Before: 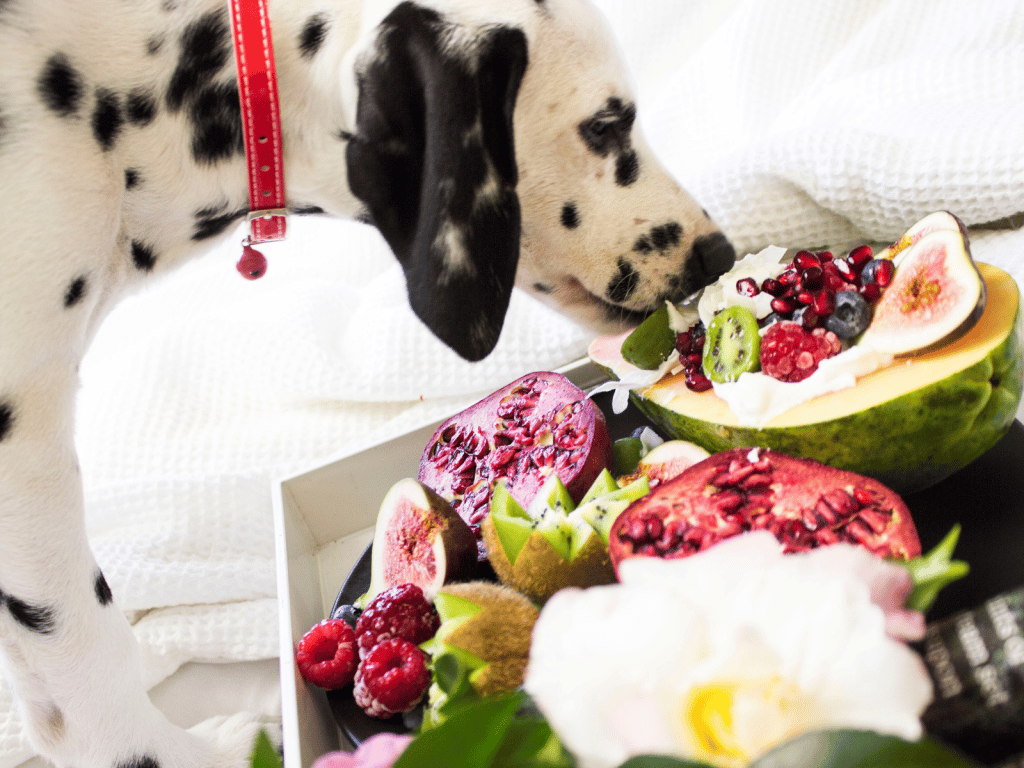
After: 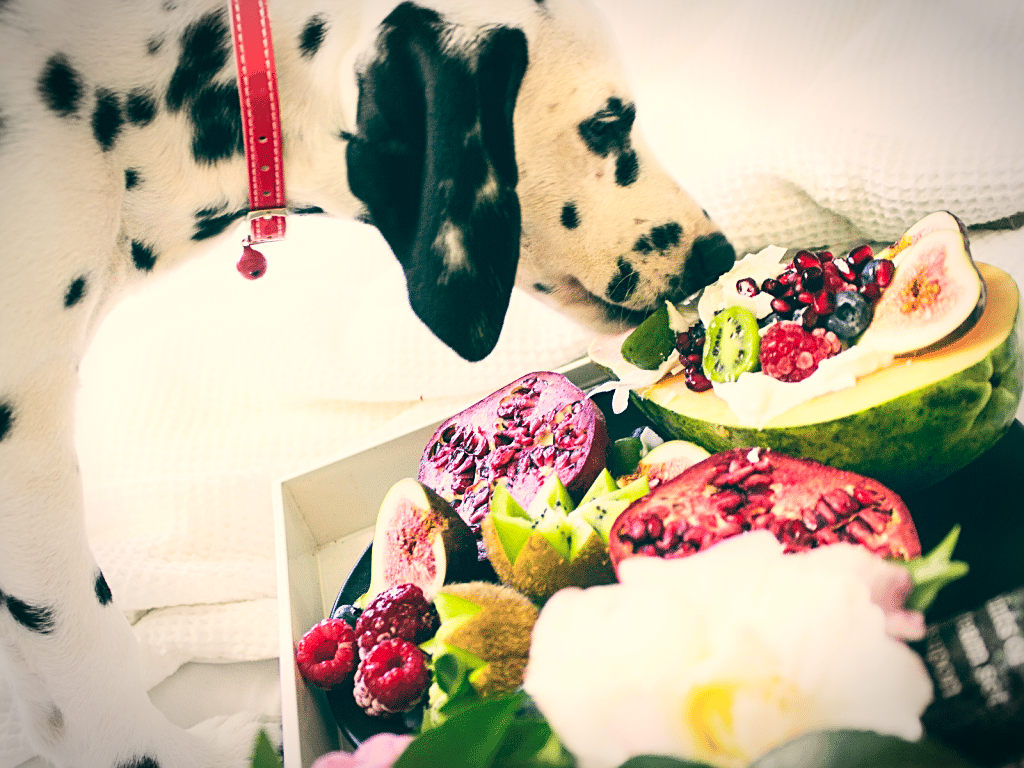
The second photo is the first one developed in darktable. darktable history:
sharpen: on, module defaults
vignetting: automatic ratio true
color balance: lift [1.005, 0.99, 1.007, 1.01], gamma [1, 0.979, 1.011, 1.021], gain [0.923, 1.098, 1.025, 0.902], input saturation 90.45%, contrast 7.73%, output saturation 105.91%
contrast brightness saturation: contrast 0.2, brightness 0.16, saturation 0.22
